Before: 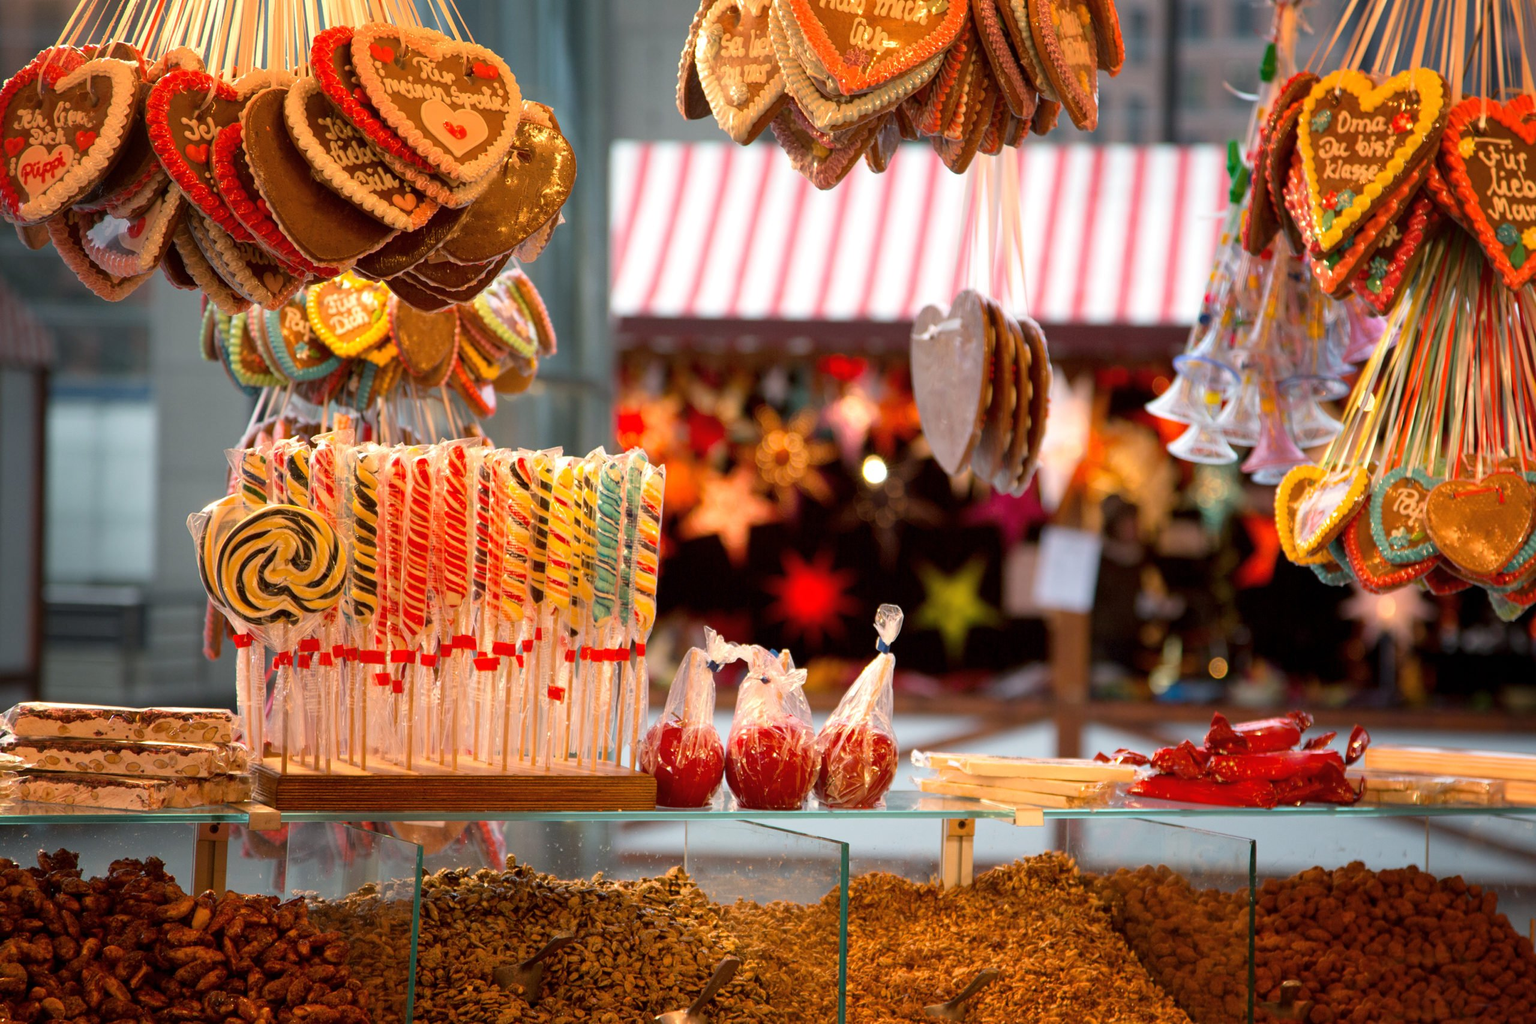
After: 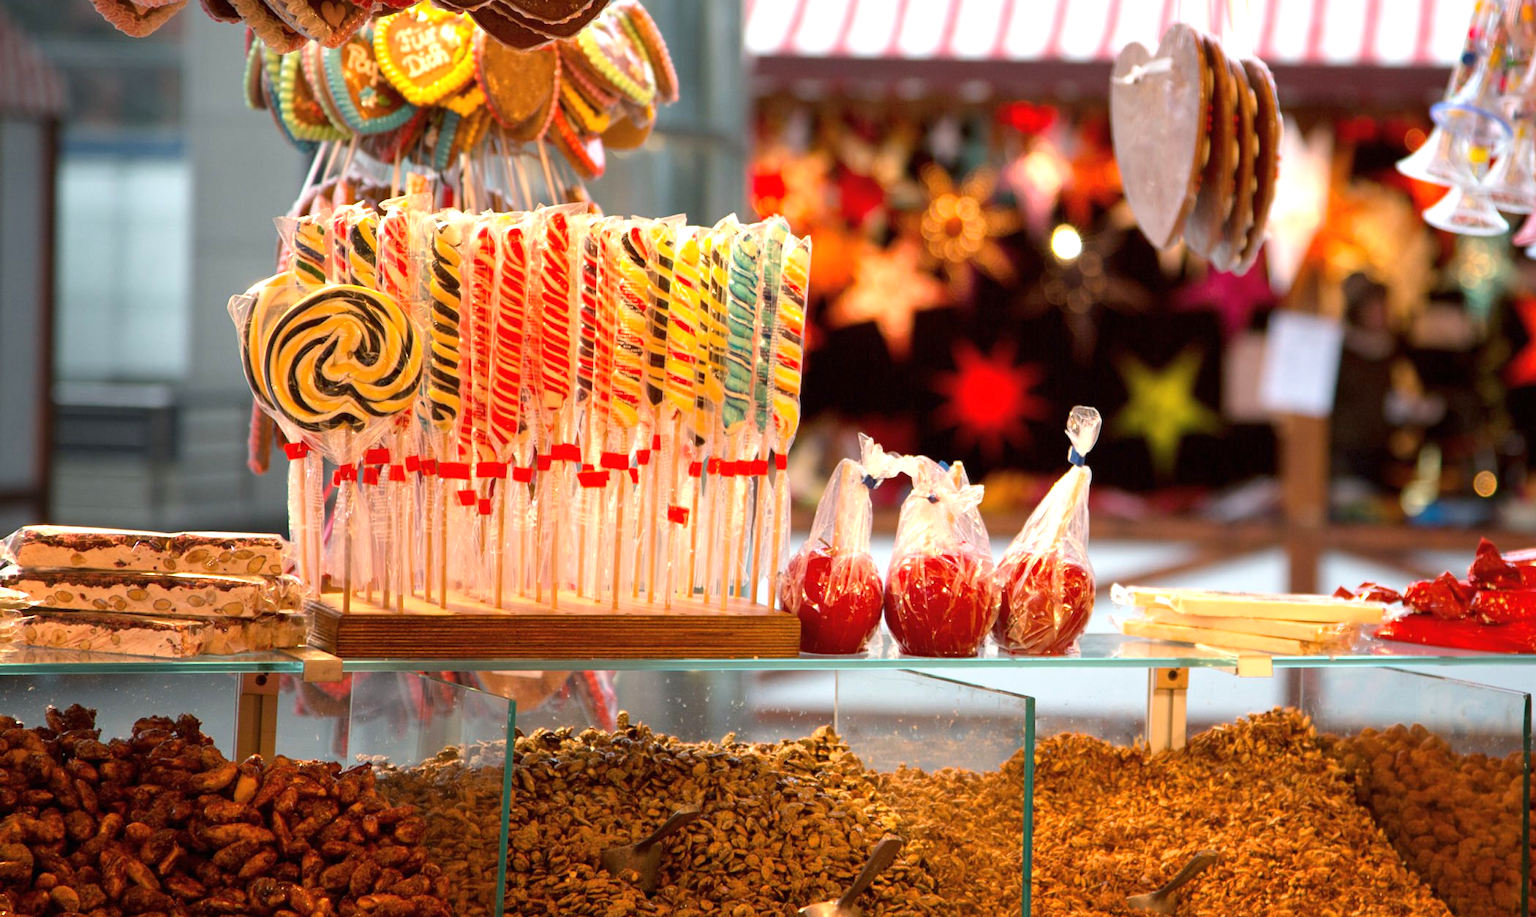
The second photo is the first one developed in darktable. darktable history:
exposure: black level correction 0, exposure 0.5 EV, compensate highlight preservation false
crop: top 26.531%, right 17.959%
